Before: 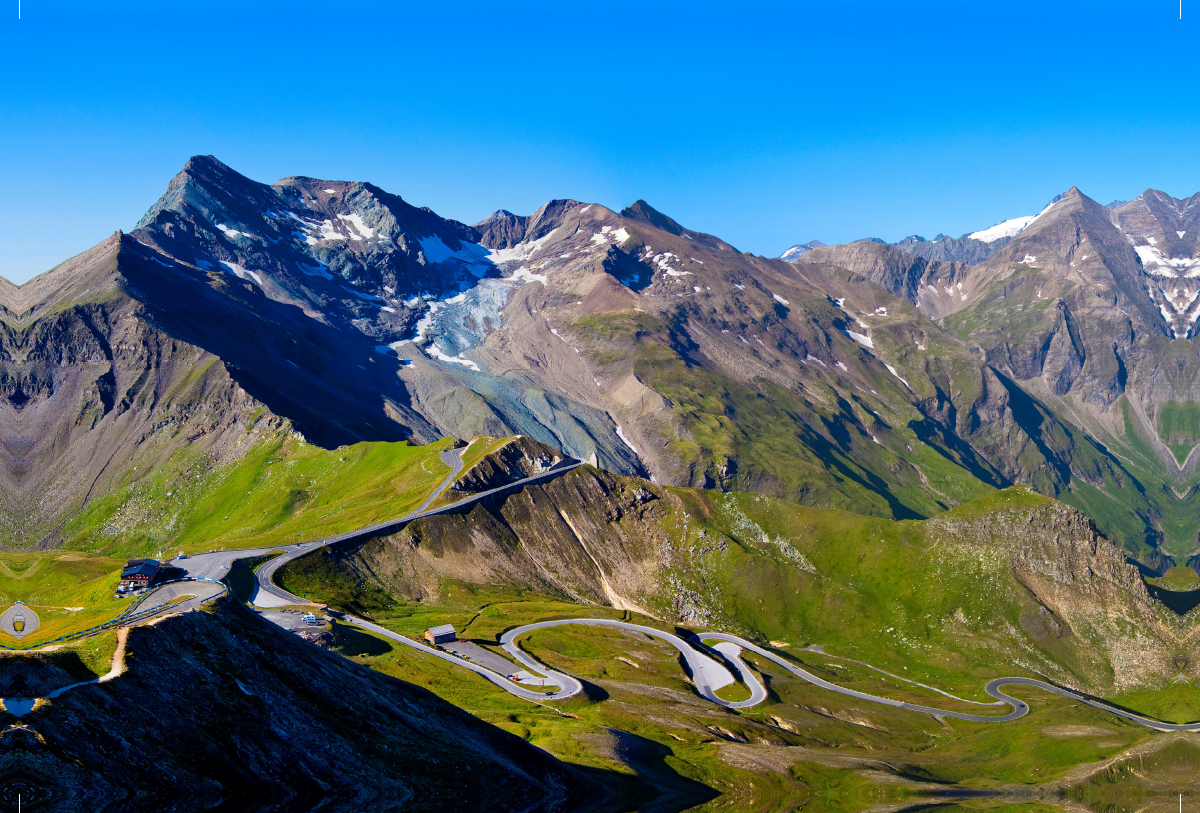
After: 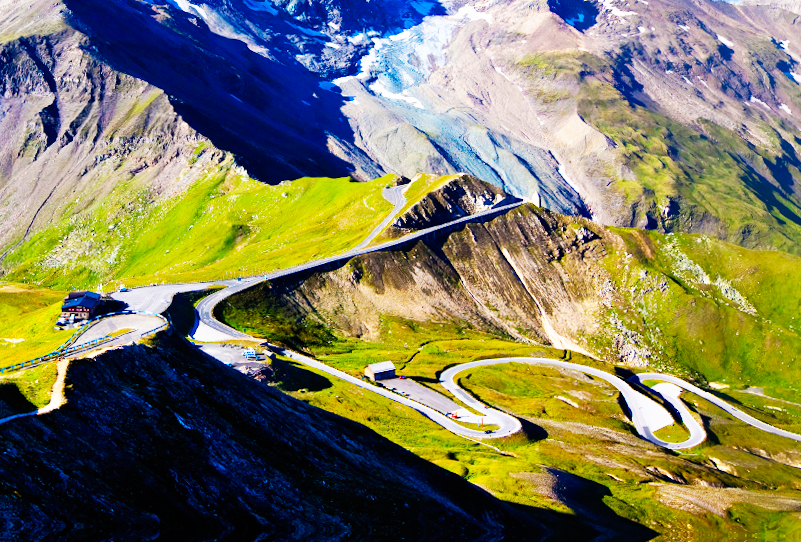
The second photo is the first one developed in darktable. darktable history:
crop and rotate: angle -0.82°, left 3.85%, top 31.828%, right 27.992%
base curve: curves: ch0 [(0, 0) (0.007, 0.004) (0.027, 0.03) (0.046, 0.07) (0.207, 0.54) (0.442, 0.872) (0.673, 0.972) (1, 1)], preserve colors none
